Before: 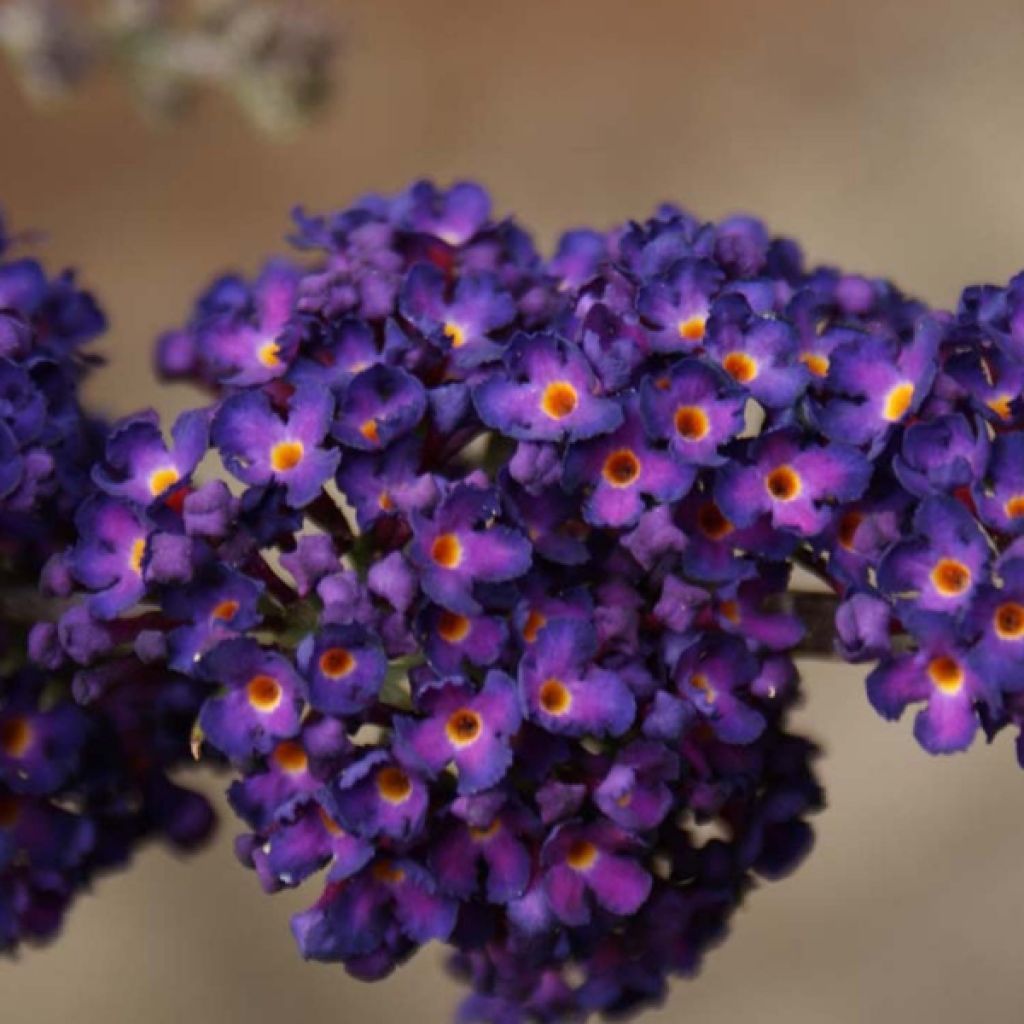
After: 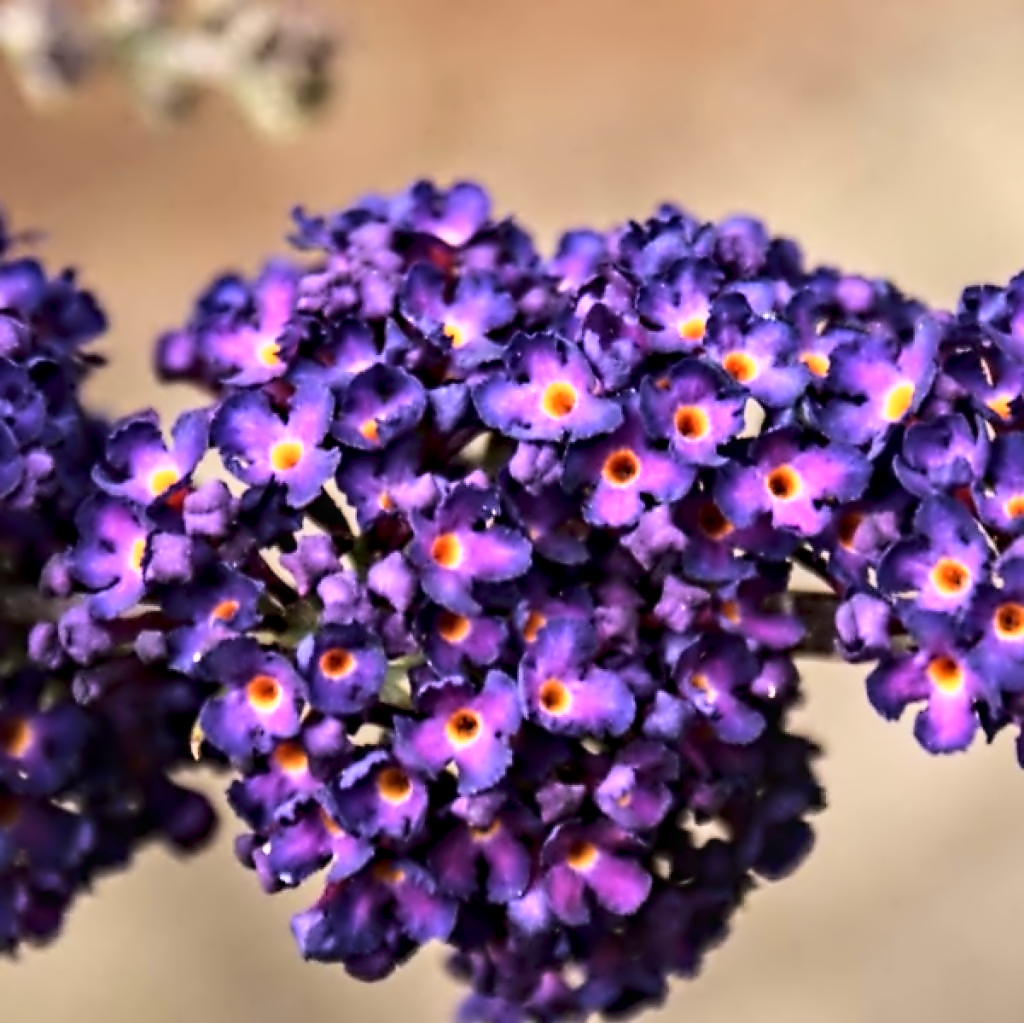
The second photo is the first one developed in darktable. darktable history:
contrast equalizer: octaves 7, y [[0.5, 0.542, 0.583, 0.625, 0.667, 0.708], [0.5 ×6], [0.5 ×6], [0, 0.033, 0.067, 0.1, 0.133, 0.167], [0, 0.05, 0.1, 0.15, 0.2, 0.25]]
crop: bottom 0.071%
local contrast: on, module defaults
base curve: curves: ch0 [(0, 0) (0.018, 0.026) (0.143, 0.37) (0.33, 0.731) (0.458, 0.853) (0.735, 0.965) (0.905, 0.986) (1, 1)]
